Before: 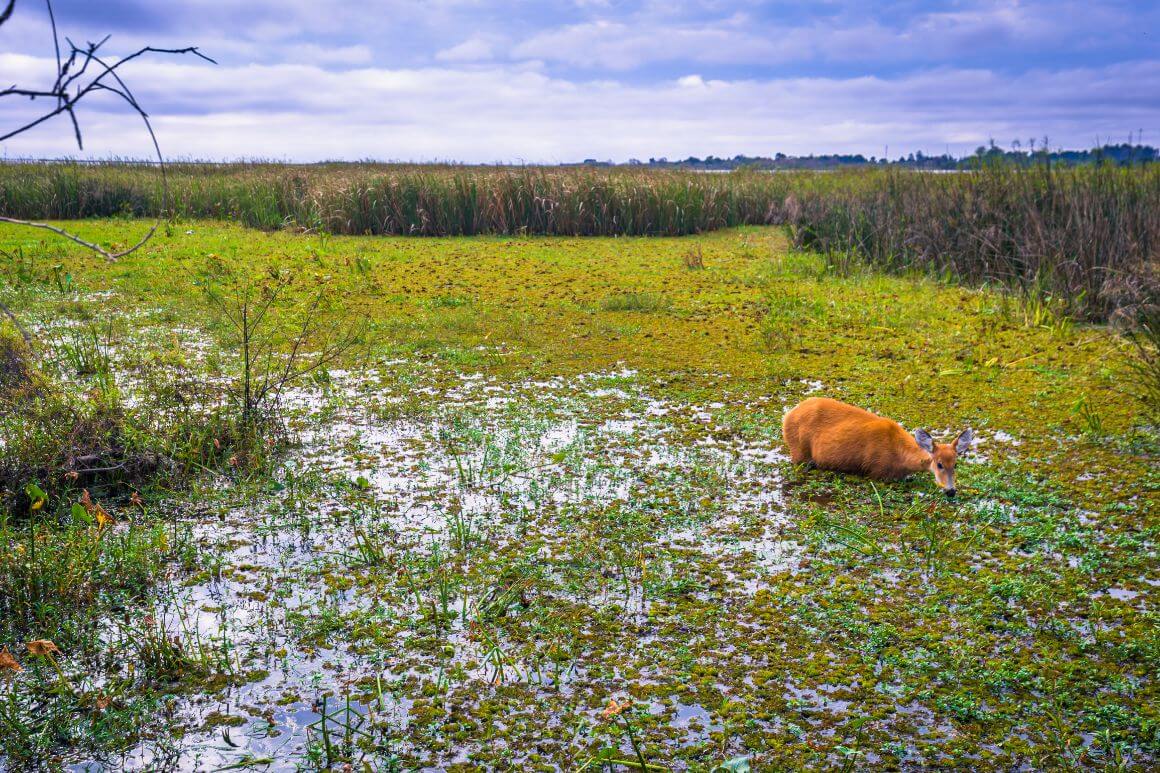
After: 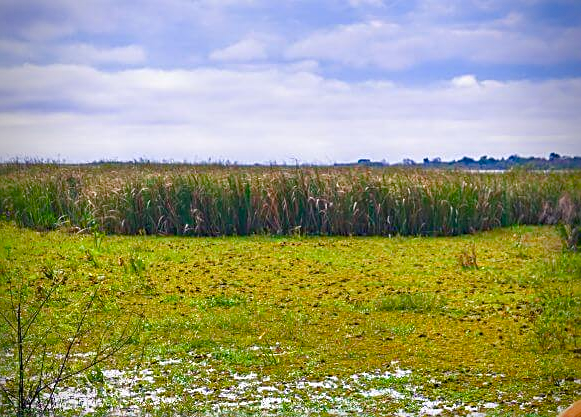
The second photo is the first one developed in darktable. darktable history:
vignetting: fall-off start 96.93%, fall-off radius 99.09%, saturation 0.042, width/height ratio 0.611, dithering 8-bit output
crop: left 19.514%, right 30.395%, bottom 45.942%
sharpen: on, module defaults
color balance rgb: shadows lift › chroma 2.05%, shadows lift › hue 217.91°, power › hue 60.11°, perceptual saturation grading › global saturation 20%, perceptual saturation grading › highlights -25.41%, perceptual saturation grading › shadows 50.342%
